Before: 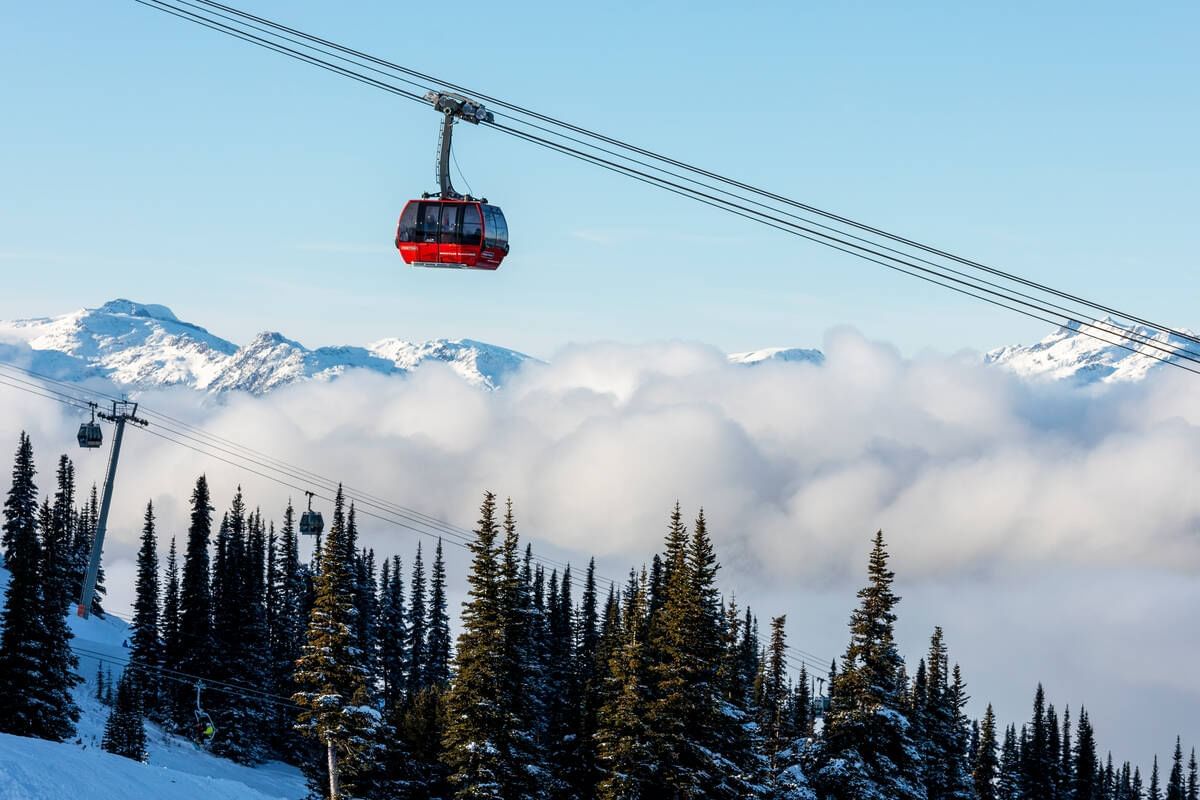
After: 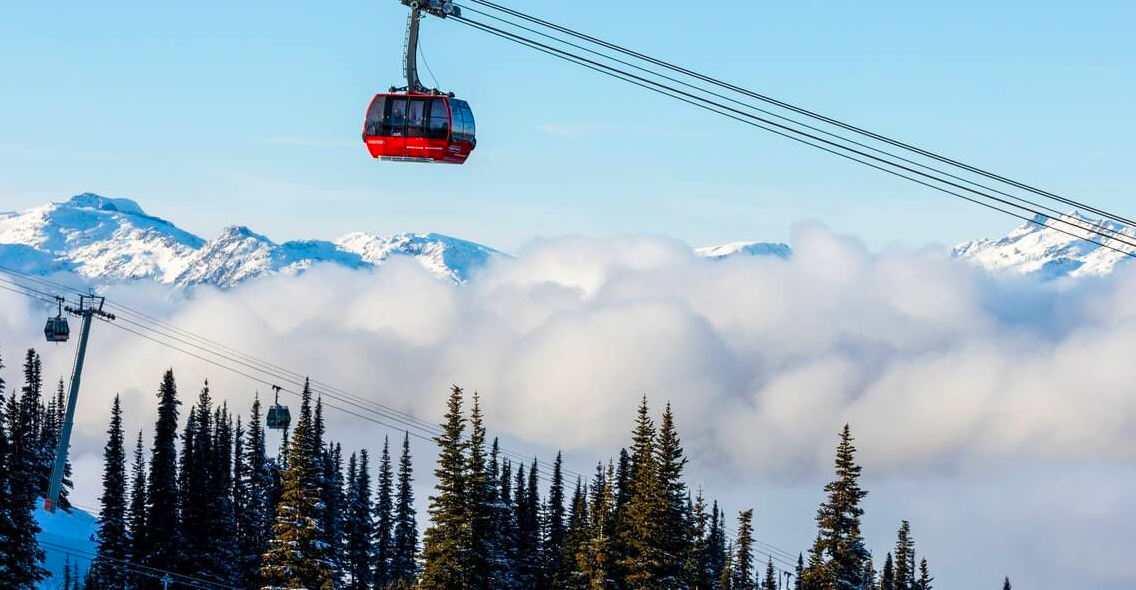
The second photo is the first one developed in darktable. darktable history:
color correction: highlights b* 0.018, saturation 1.27
crop and rotate: left 2.813%, top 13.418%, right 2.461%, bottom 12.822%
